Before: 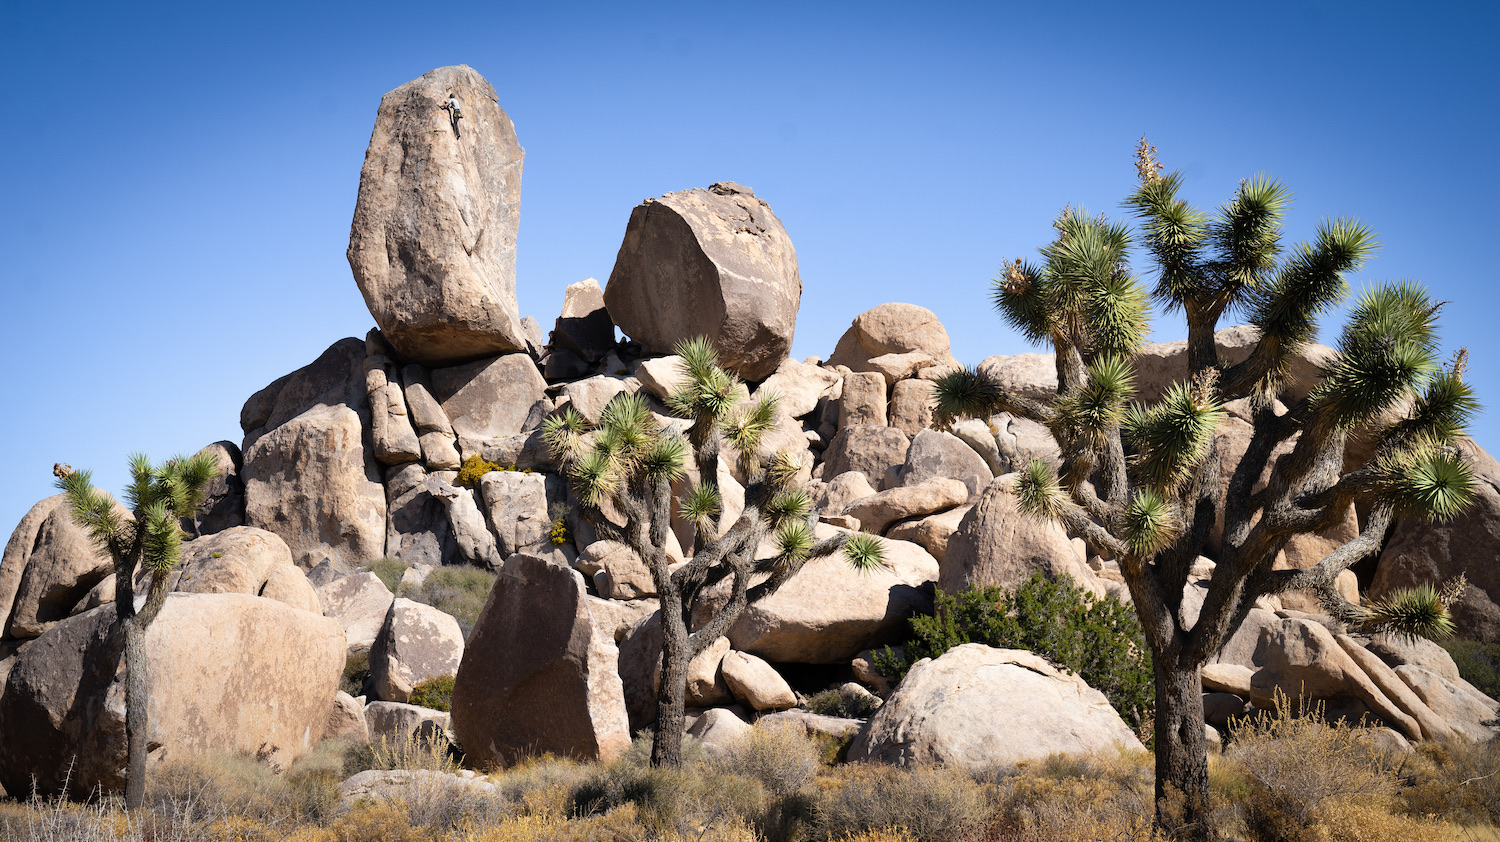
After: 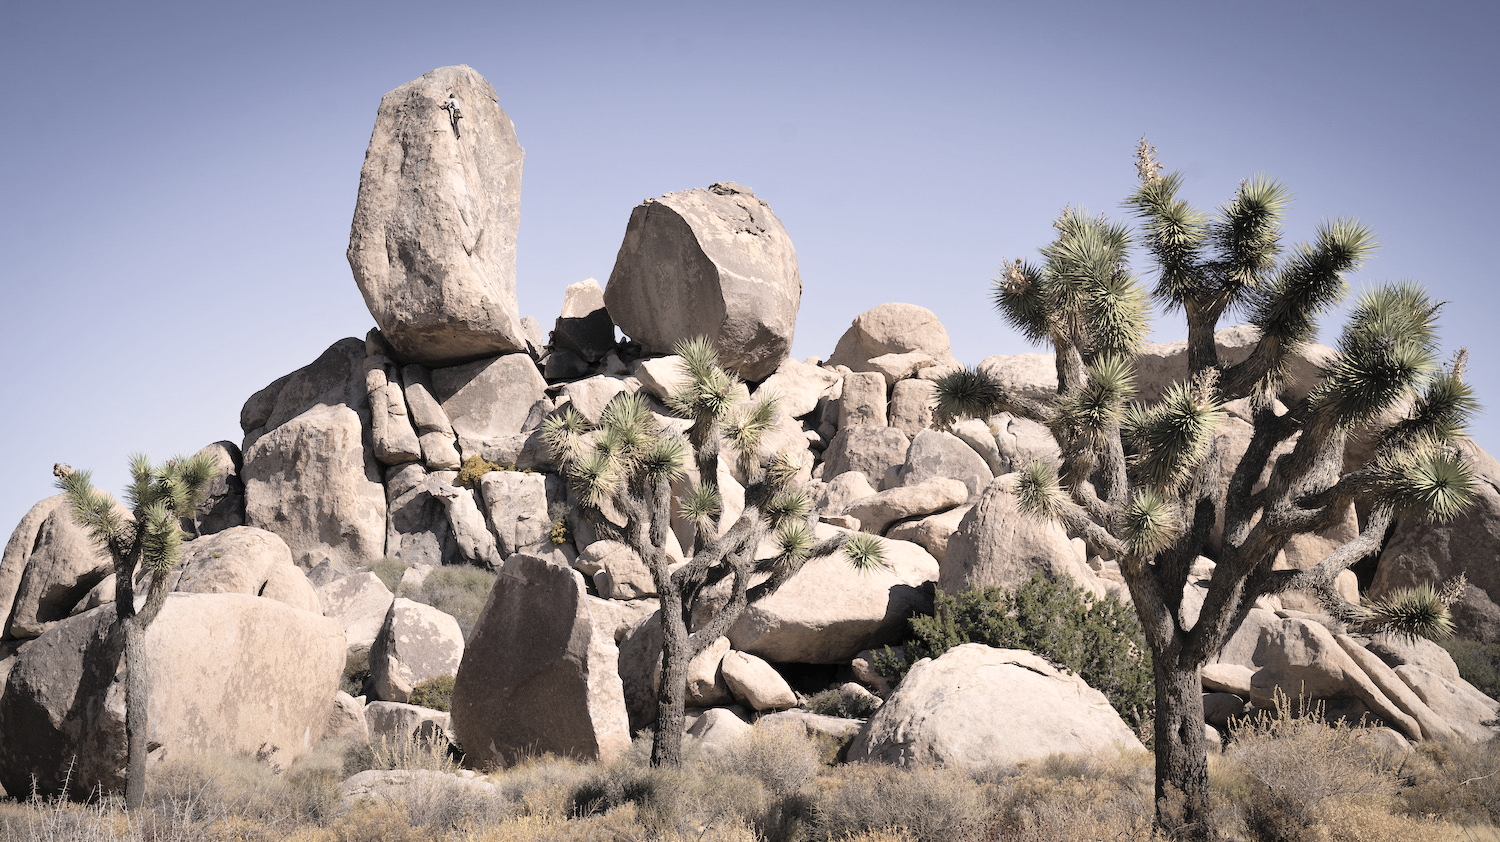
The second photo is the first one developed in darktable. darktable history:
color correction: highlights a* 3.84, highlights b* 5.07
contrast brightness saturation: brightness 0.18, saturation -0.5
tone equalizer: on, module defaults
white balance: red 0.982, blue 1.018
